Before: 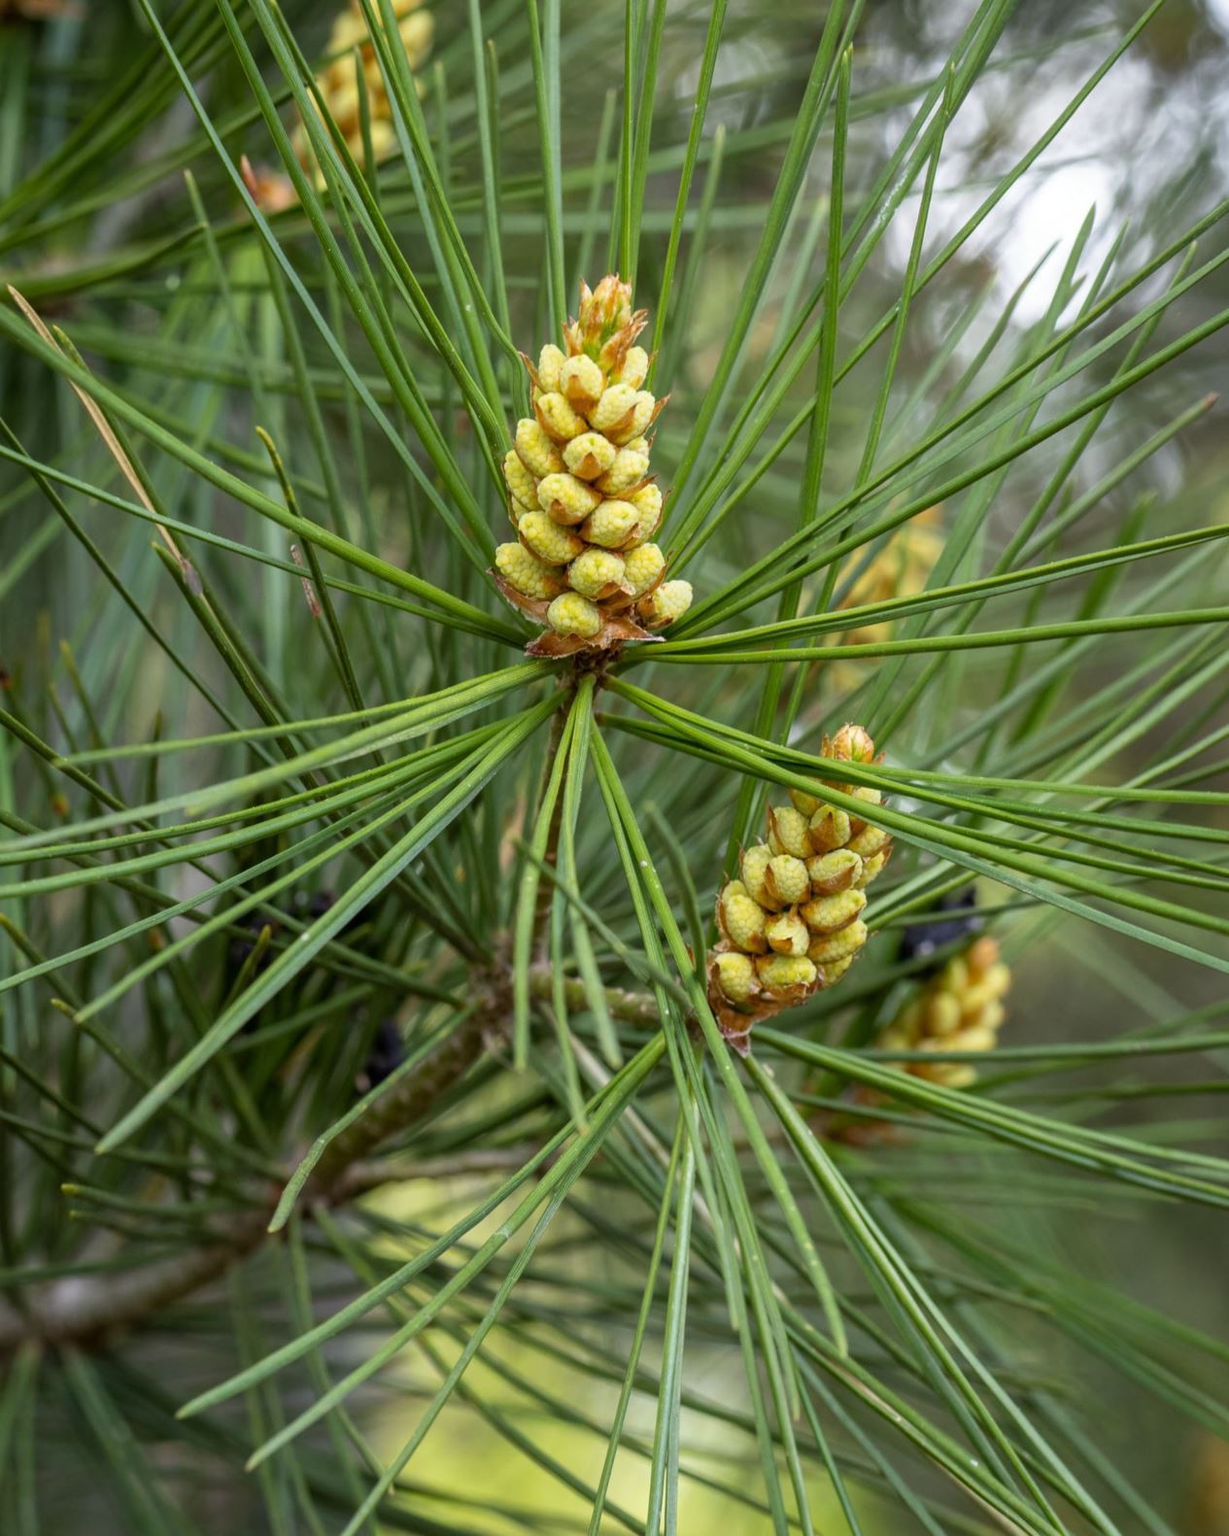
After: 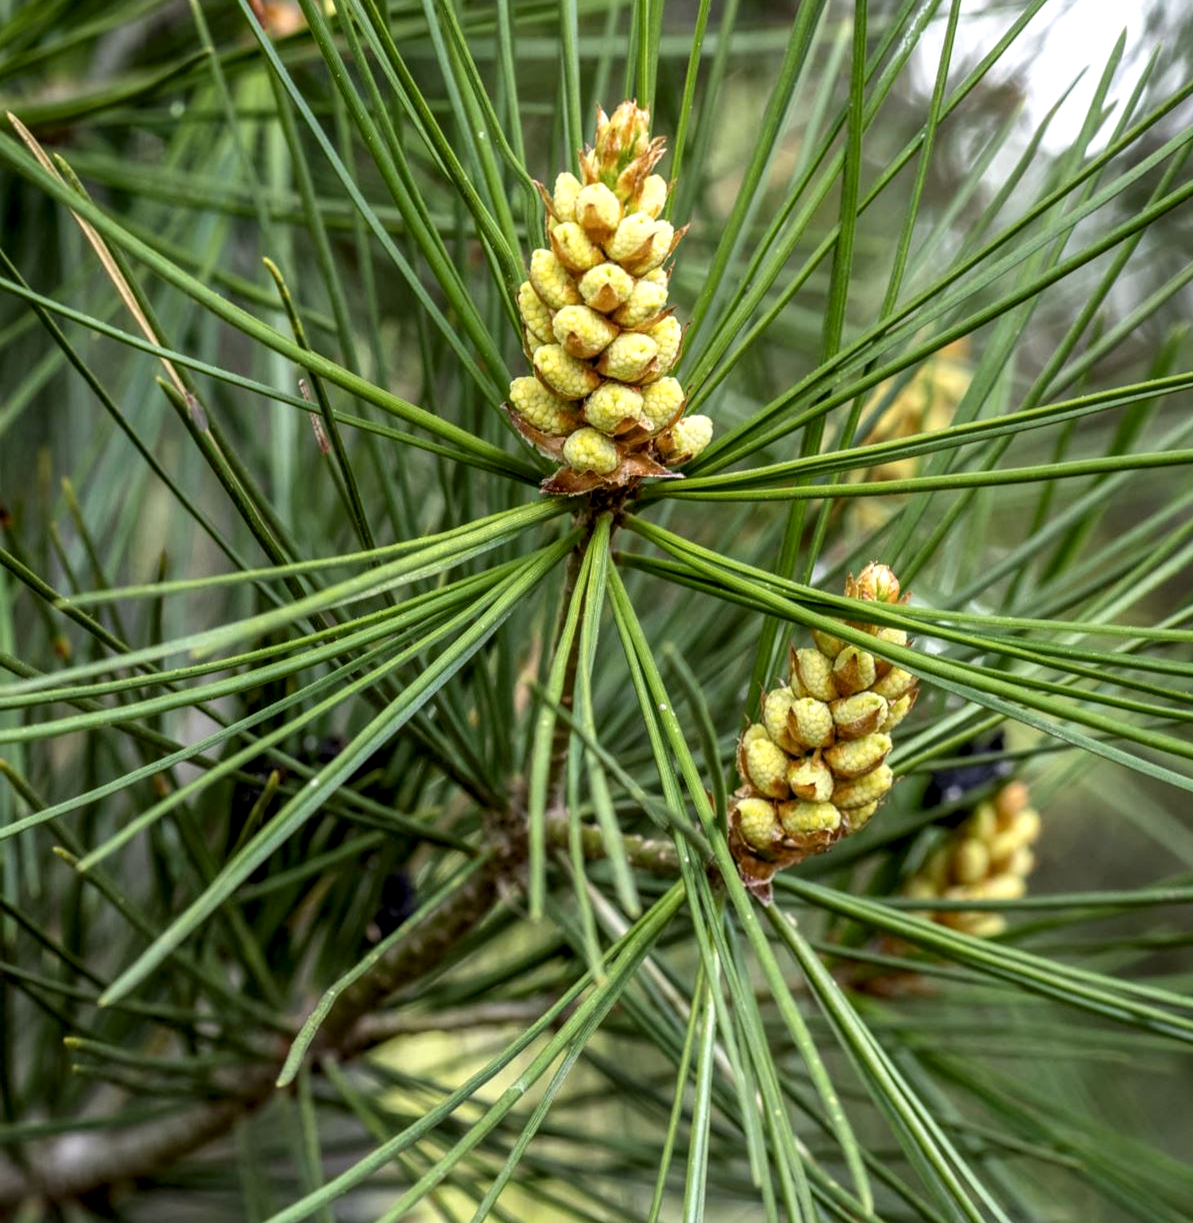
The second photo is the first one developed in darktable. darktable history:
local contrast: detail 160%
crop and rotate: angle 0.072°, top 11.498%, right 5.54%, bottom 10.968%
